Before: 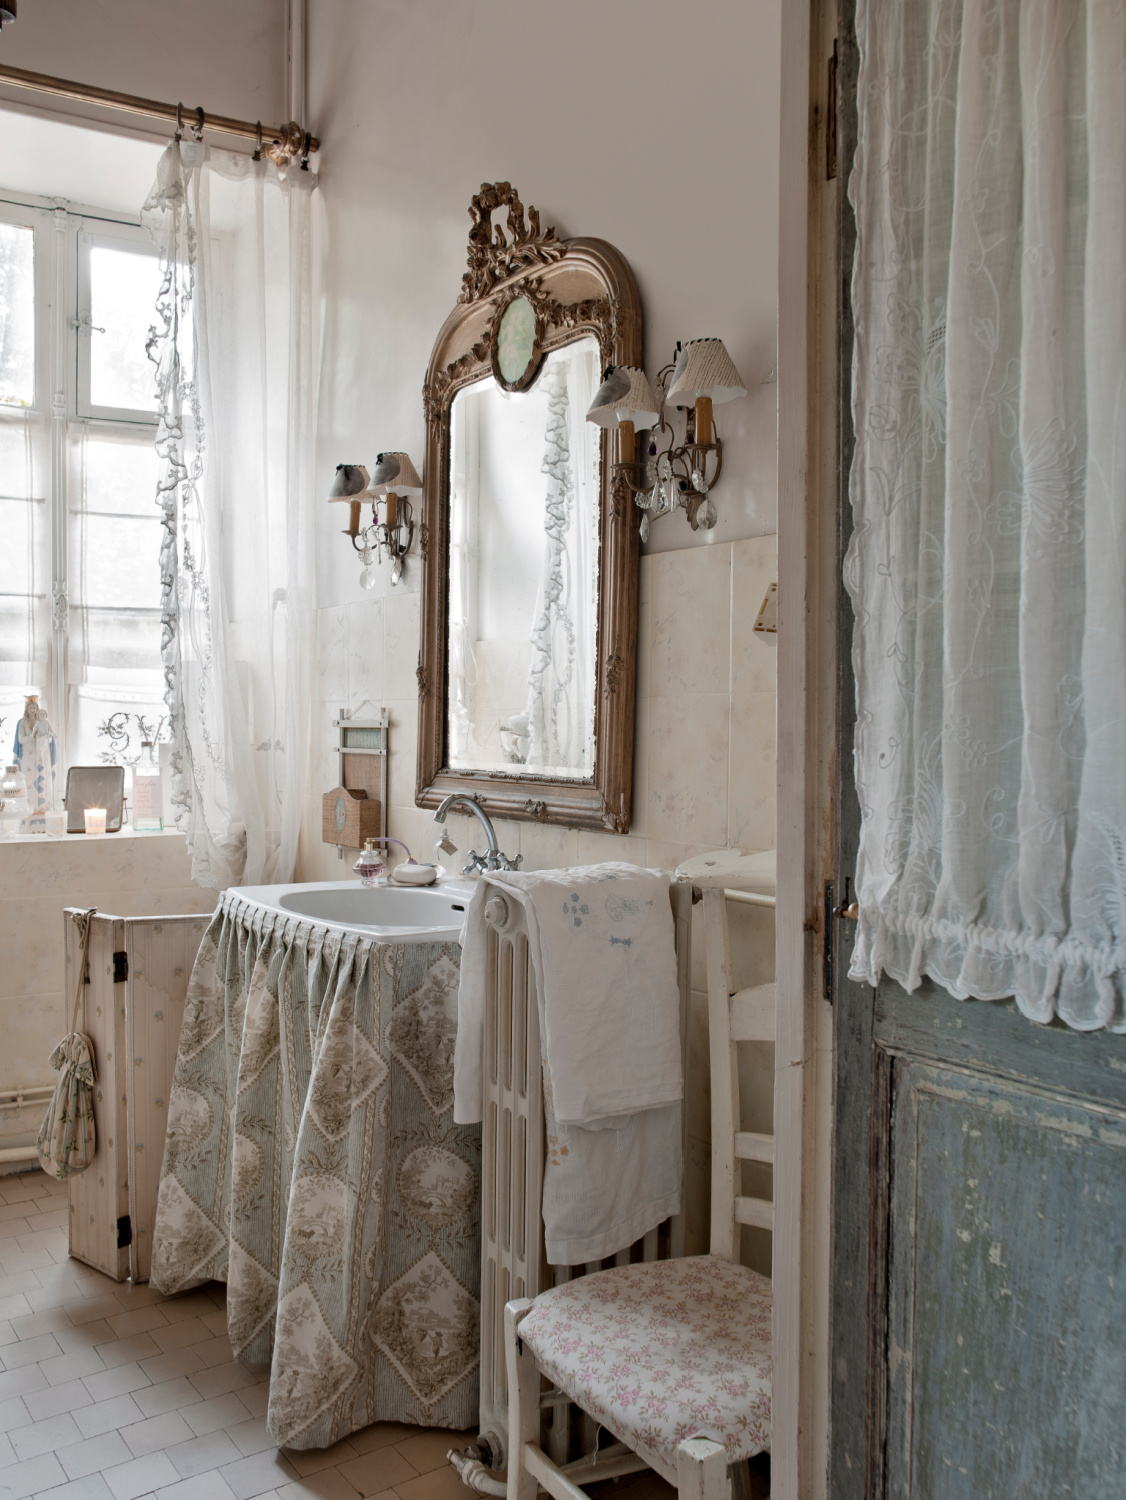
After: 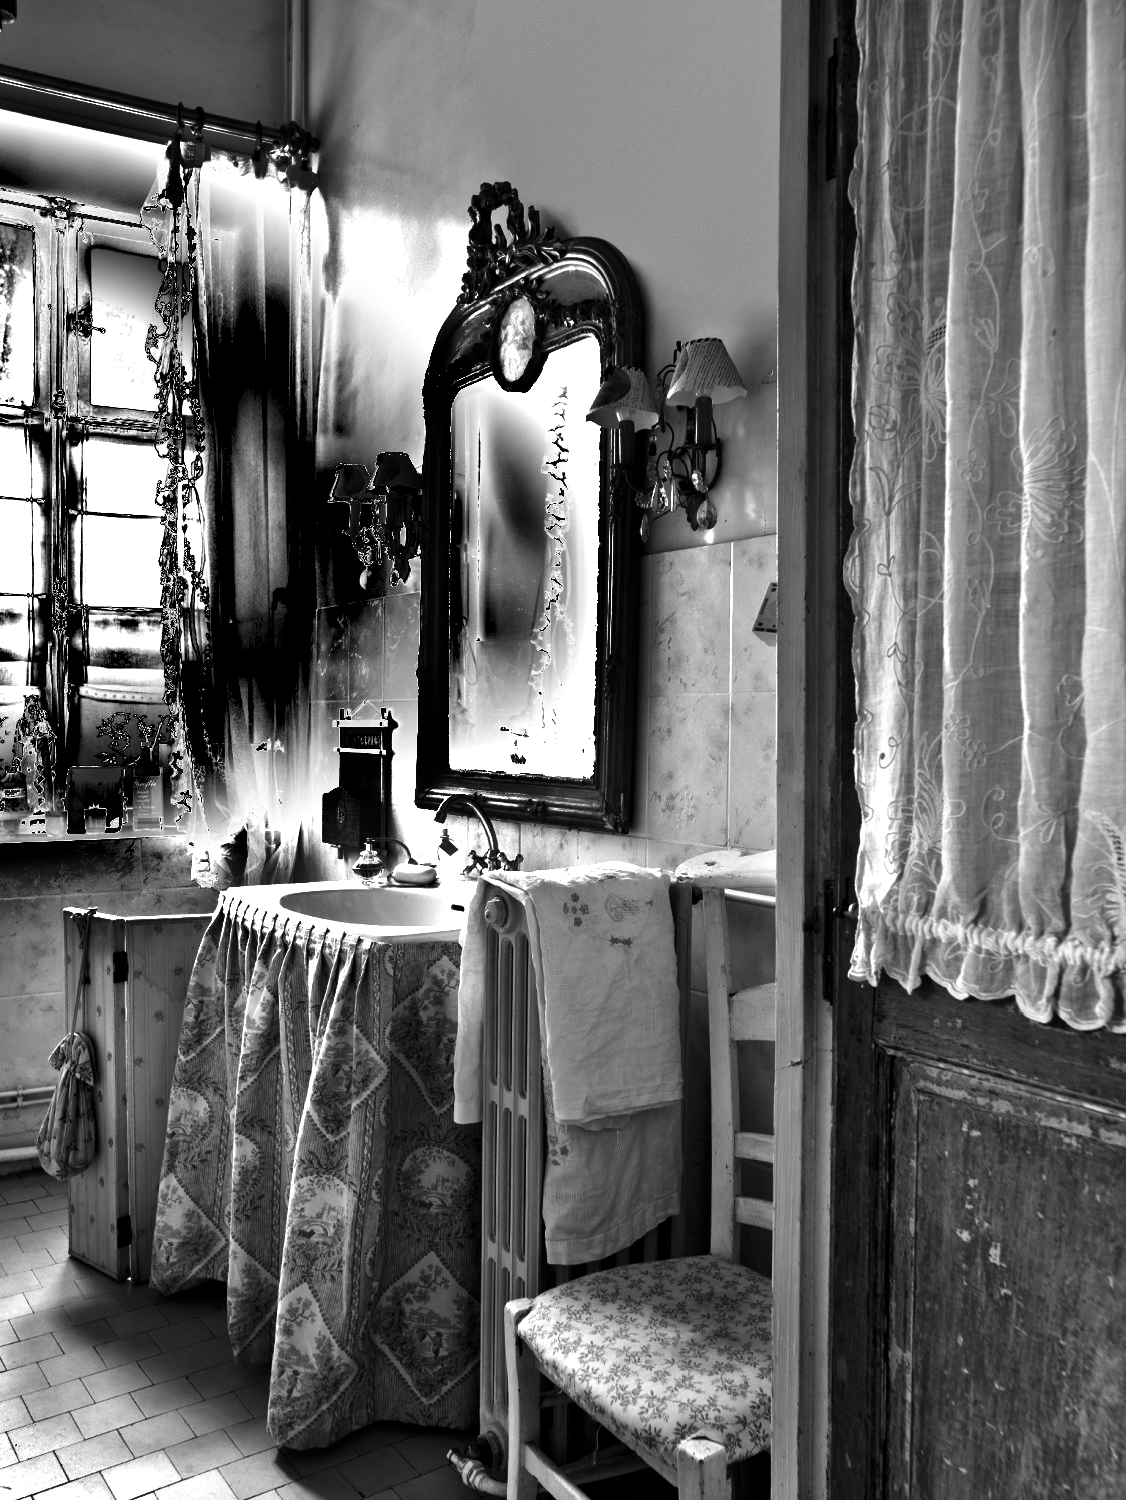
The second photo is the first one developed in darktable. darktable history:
exposure: black level correction 0, exposure 1.2 EV, compensate highlight preservation false
color calibration: illuminant same as pipeline (D50), adaptation XYZ, x 0.346, y 0.358, temperature 5006.75 K
shadows and highlights: white point adjustment 0.075, highlights -69.56, soften with gaussian
contrast brightness saturation: contrast 0.023, brightness -0.988, saturation -0.987
